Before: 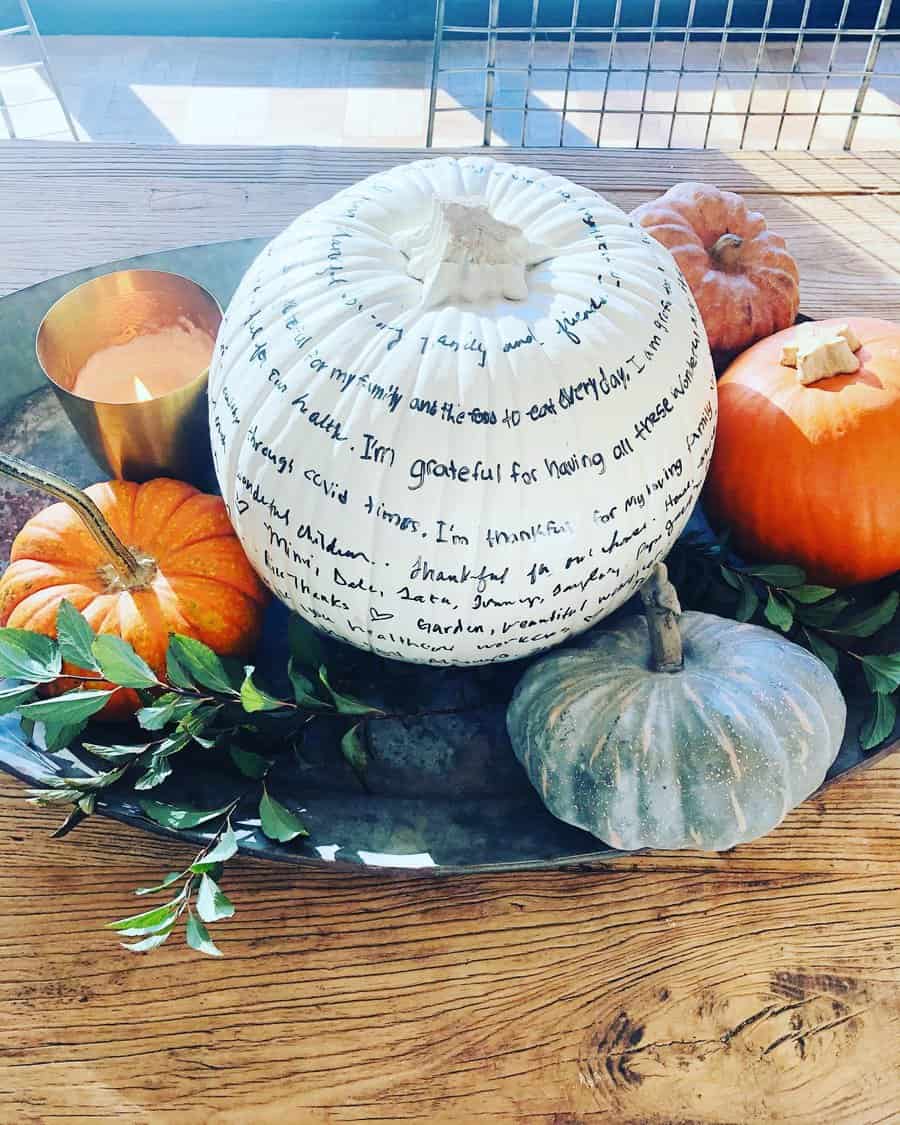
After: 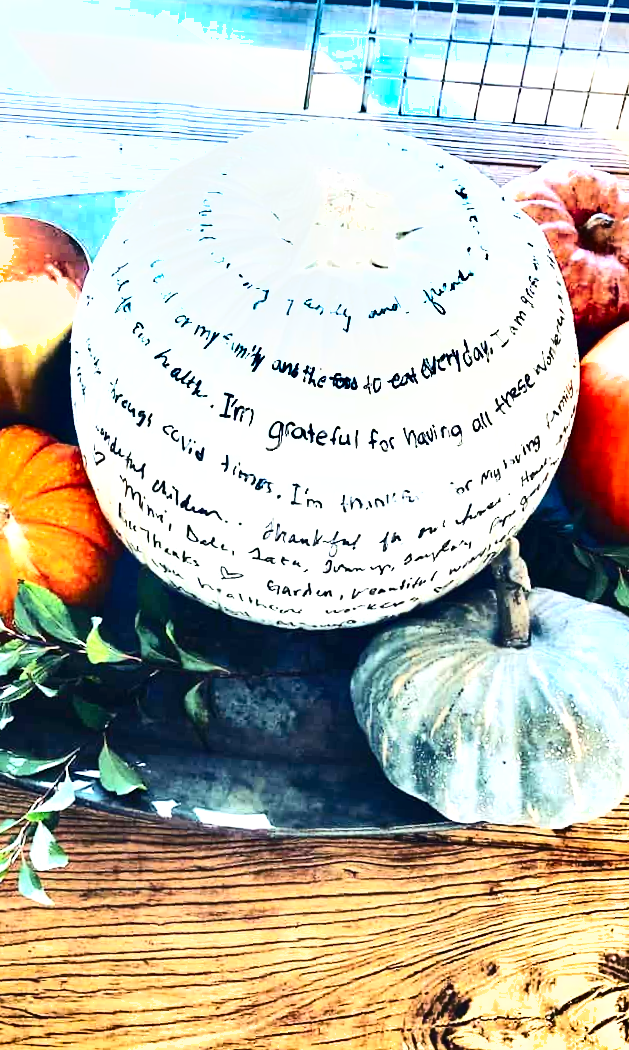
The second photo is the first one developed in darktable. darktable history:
exposure: exposure 1.145 EV, compensate highlight preservation false
contrast brightness saturation: contrast 0.282
crop and rotate: angle -3.29°, left 14.089%, top 0.04%, right 11.028%, bottom 0.047%
shadows and highlights: radius 101.96, shadows 50.44, highlights -64.89, soften with gaussian
